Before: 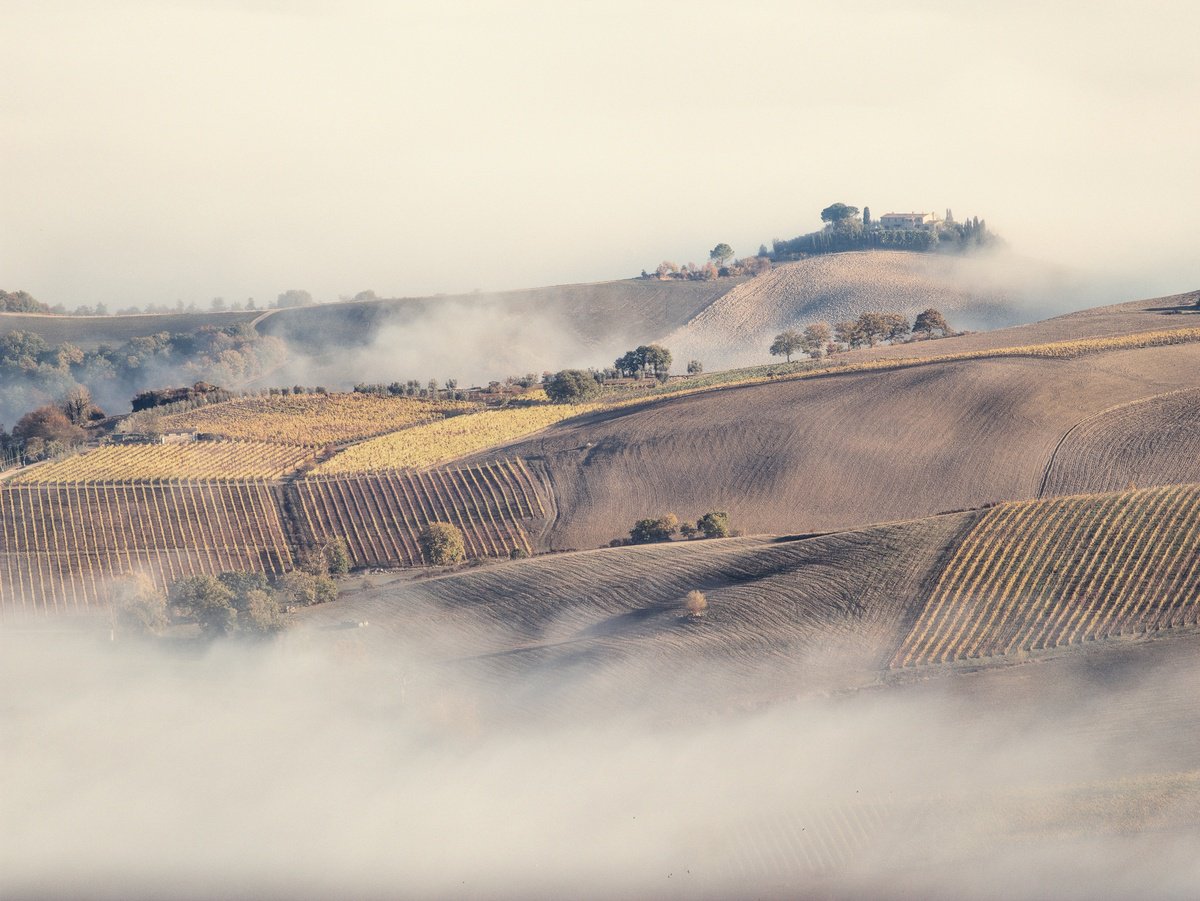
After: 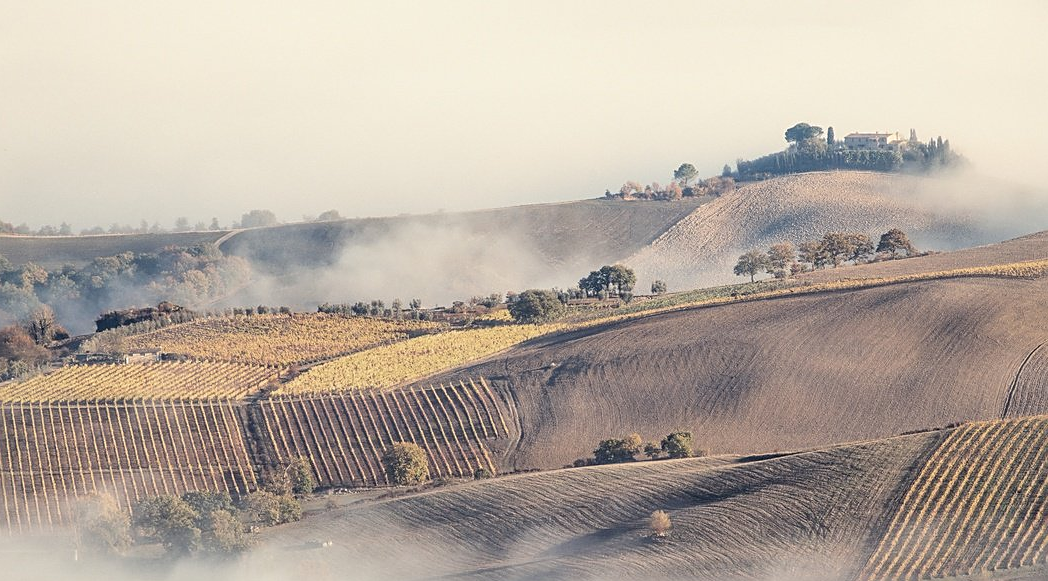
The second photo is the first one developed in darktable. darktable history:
sharpen: on, module defaults
crop: left 3.015%, top 8.969%, right 9.647%, bottom 26.457%
